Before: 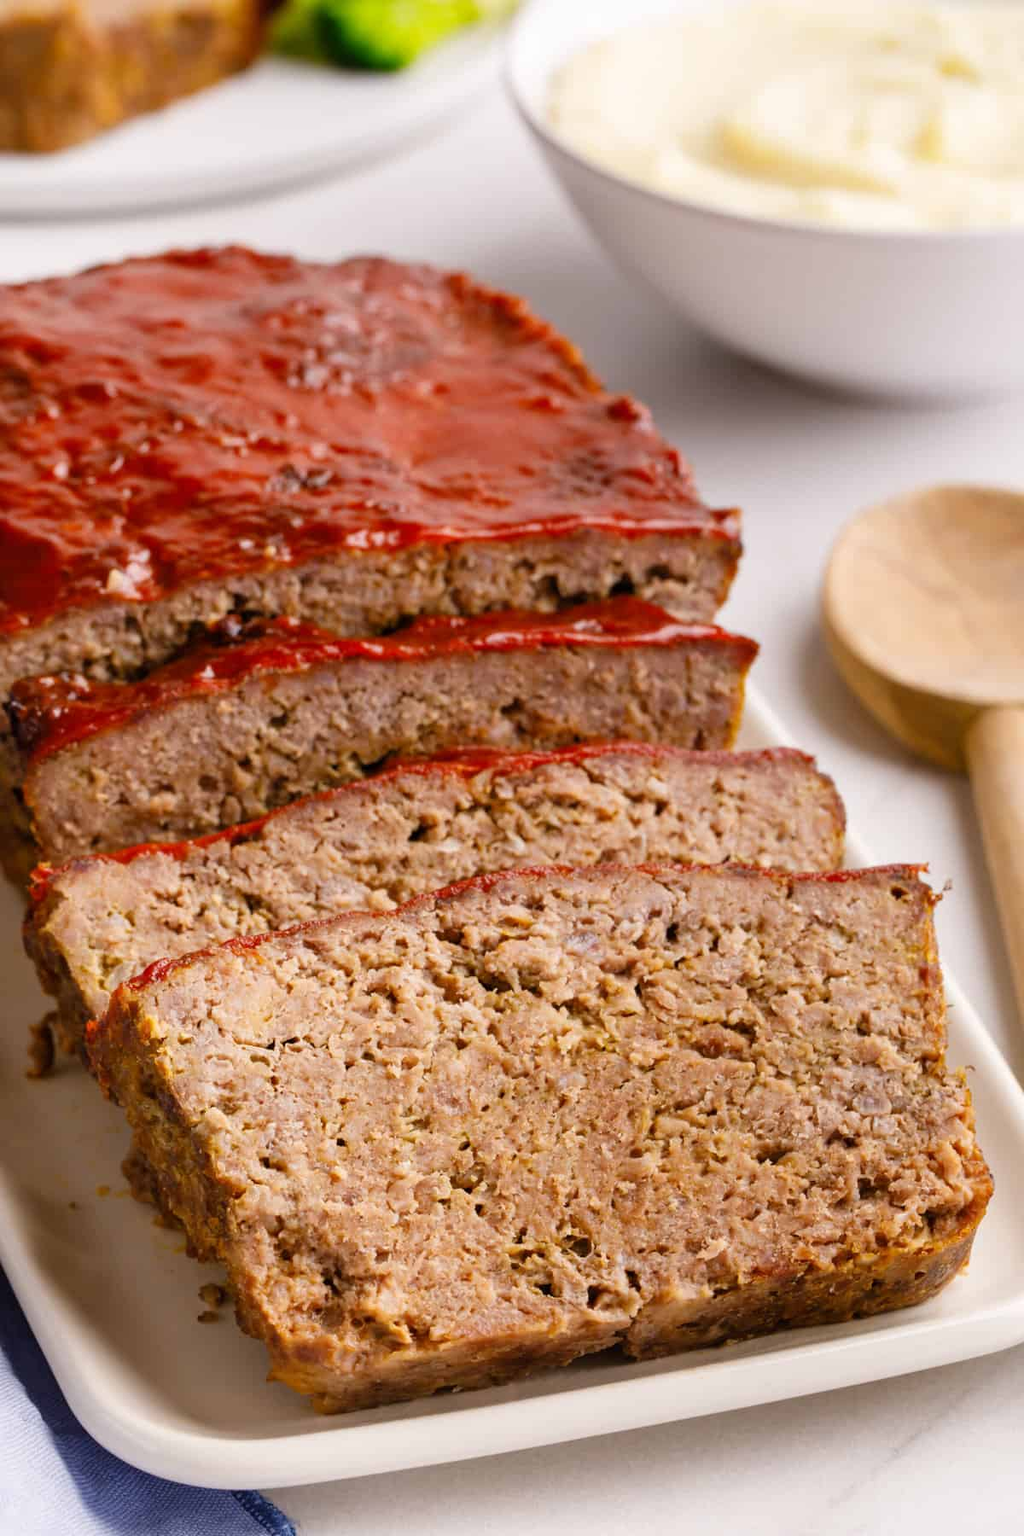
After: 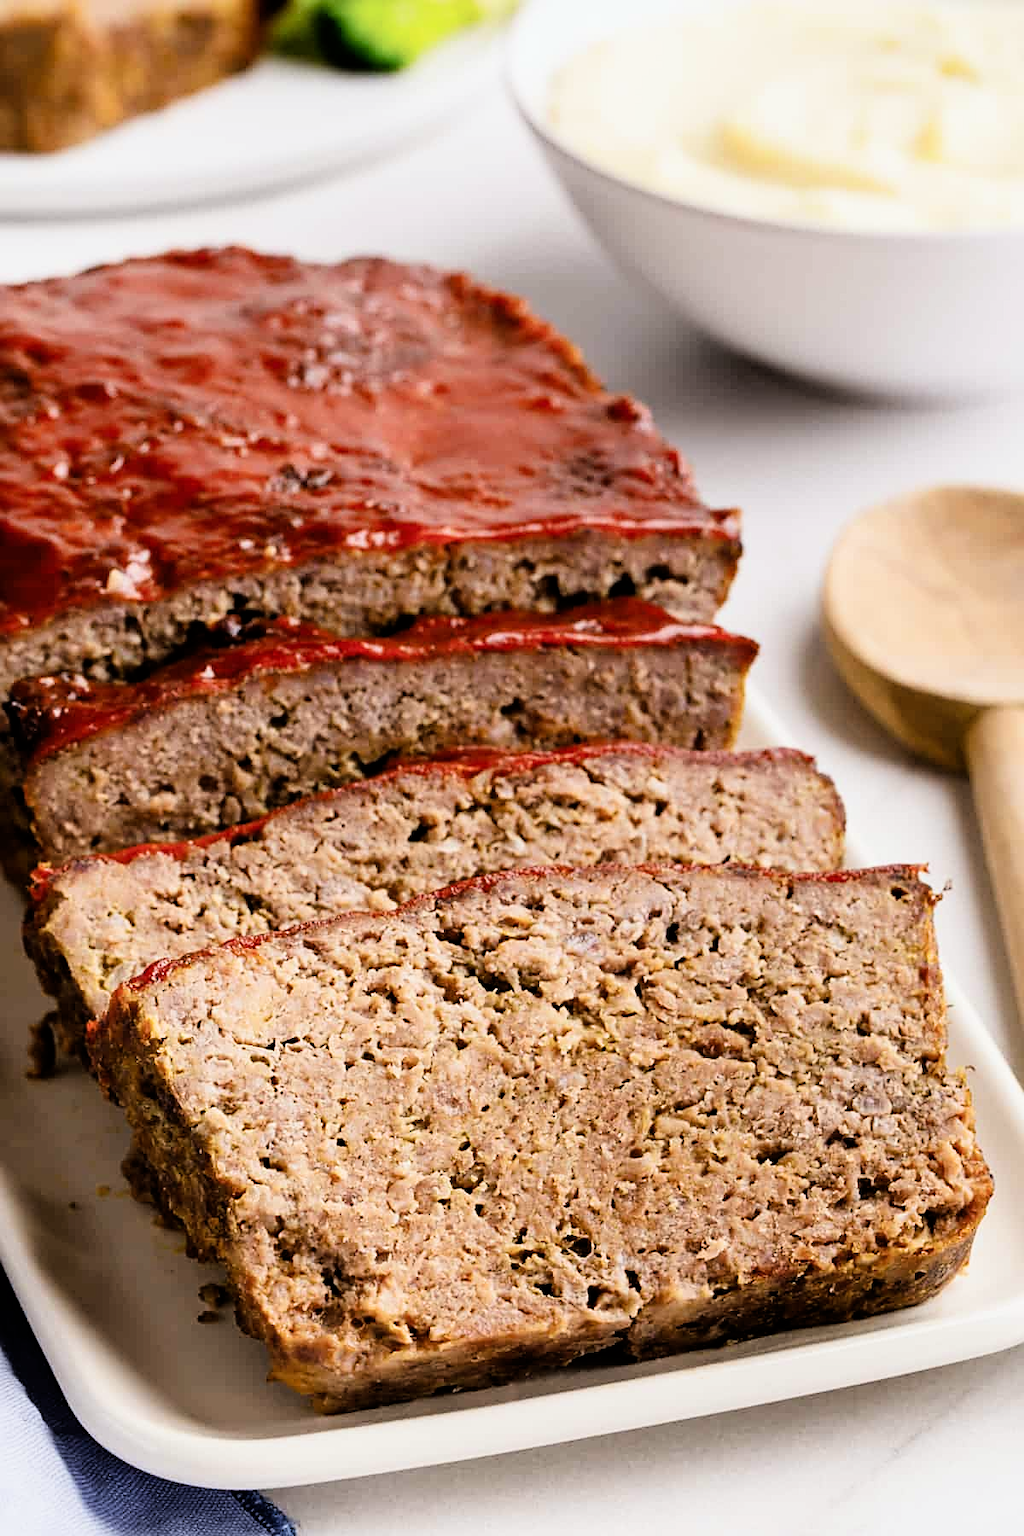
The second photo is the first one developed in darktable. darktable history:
filmic rgb: black relative exposure -5.42 EV, white relative exposure 2.85 EV, dynamic range scaling -37.73%, hardness 4, contrast 1.605, highlights saturation mix -0.93%
white balance: red 0.978, blue 0.999
sharpen: amount 0.55
